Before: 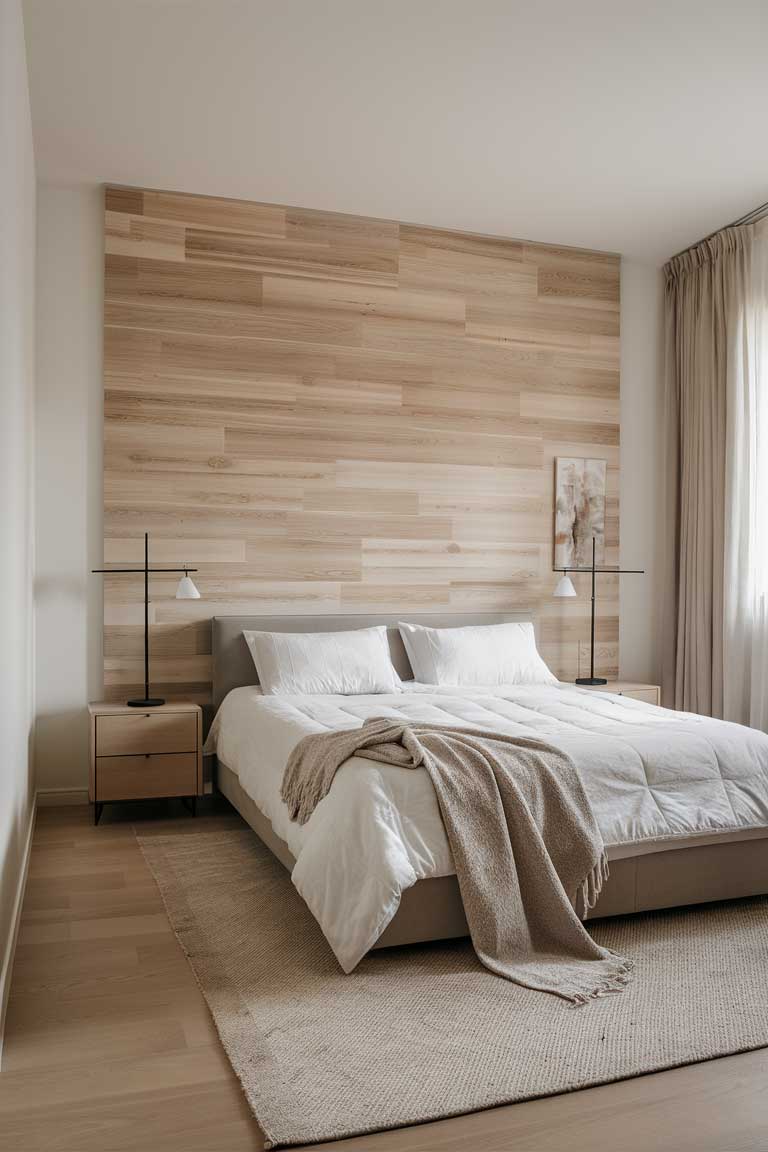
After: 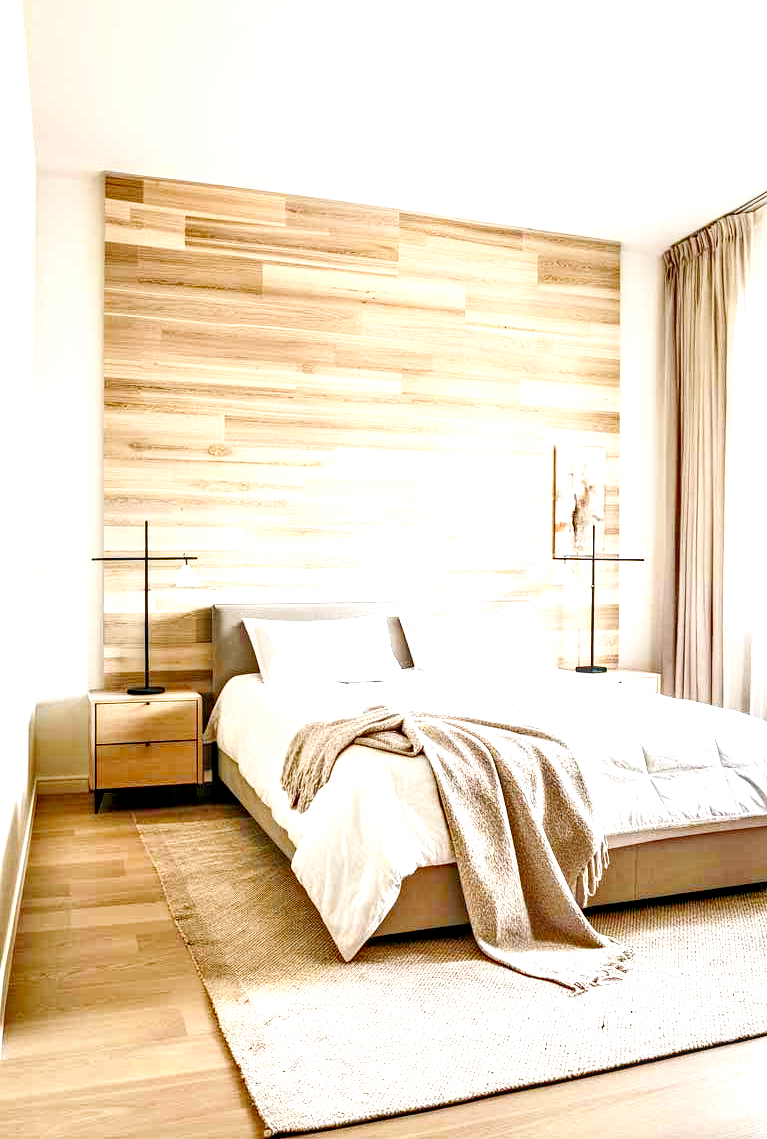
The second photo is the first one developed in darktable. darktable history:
tone equalizer: -7 EV 0.16 EV, -6 EV 0.62 EV, -5 EV 1.18 EV, -4 EV 1.33 EV, -3 EV 1.17 EV, -2 EV 0.6 EV, -1 EV 0.148 EV
exposure: black level correction 0, exposure 1.515 EV, compensate highlight preservation false
levels: levels [0, 0.48, 0.961]
contrast brightness saturation: contrast 0.127, brightness -0.231, saturation 0.138
crop: top 1.095%, right 0.086%
local contrast: detail 142%
base curve: curves: ch0 [(0, 0) (0.036, 0.025) (0.121, 0.166) (0.206, 0.329) (0.605, 0.79) (1, 1)], preserve colors none
haze removal: compatibility mode true, adaptive false
